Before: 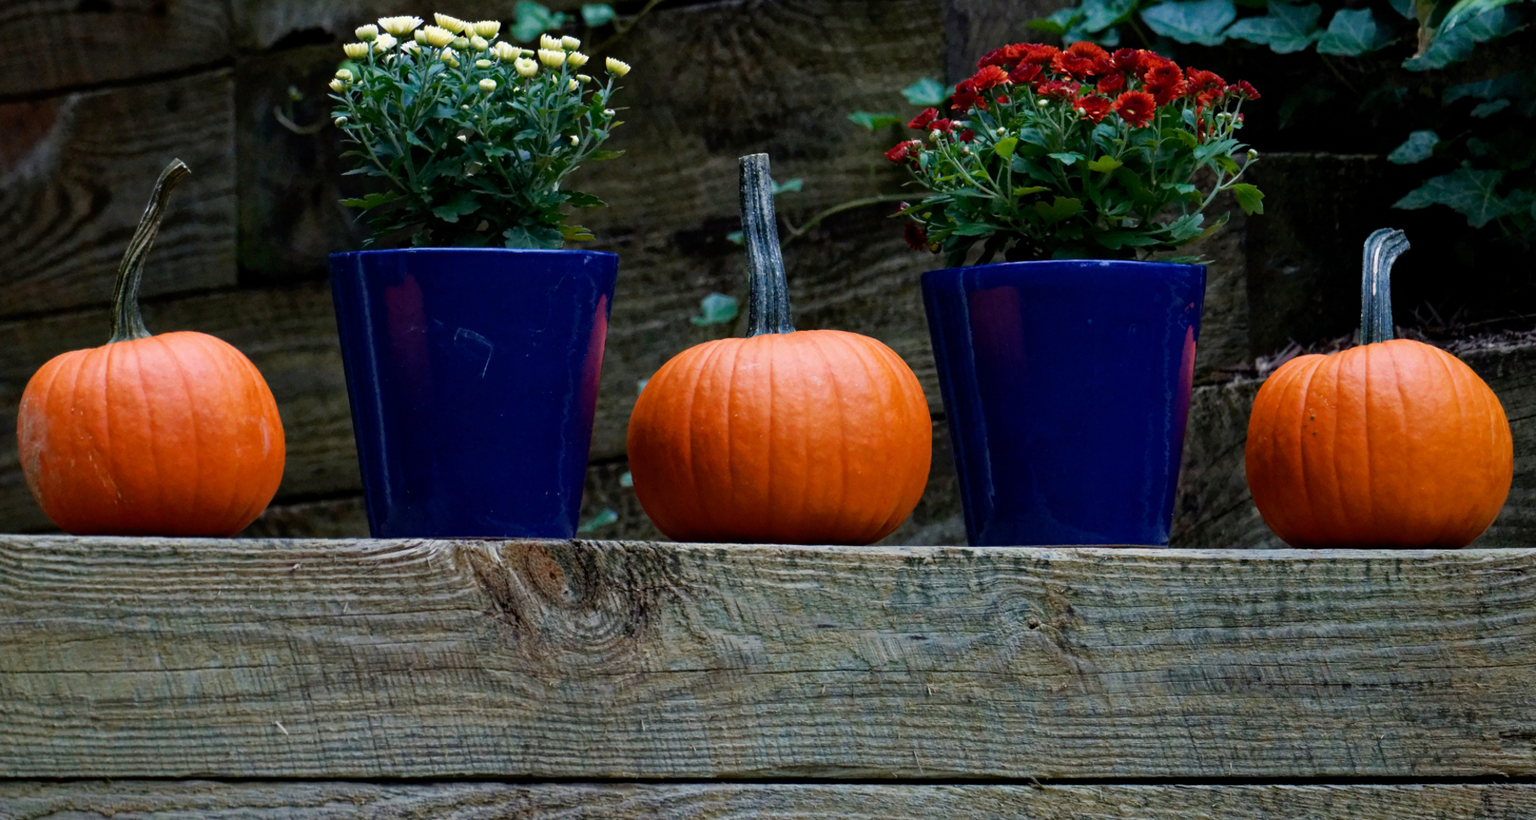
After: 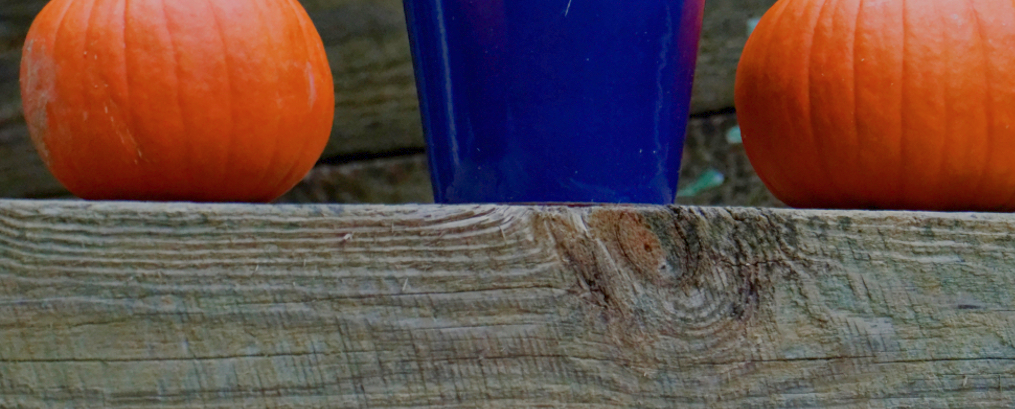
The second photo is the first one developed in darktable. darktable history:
color balance rgb: contrast -30%
crop: top 44.483%, right 43.593%, bottom 12.892%
